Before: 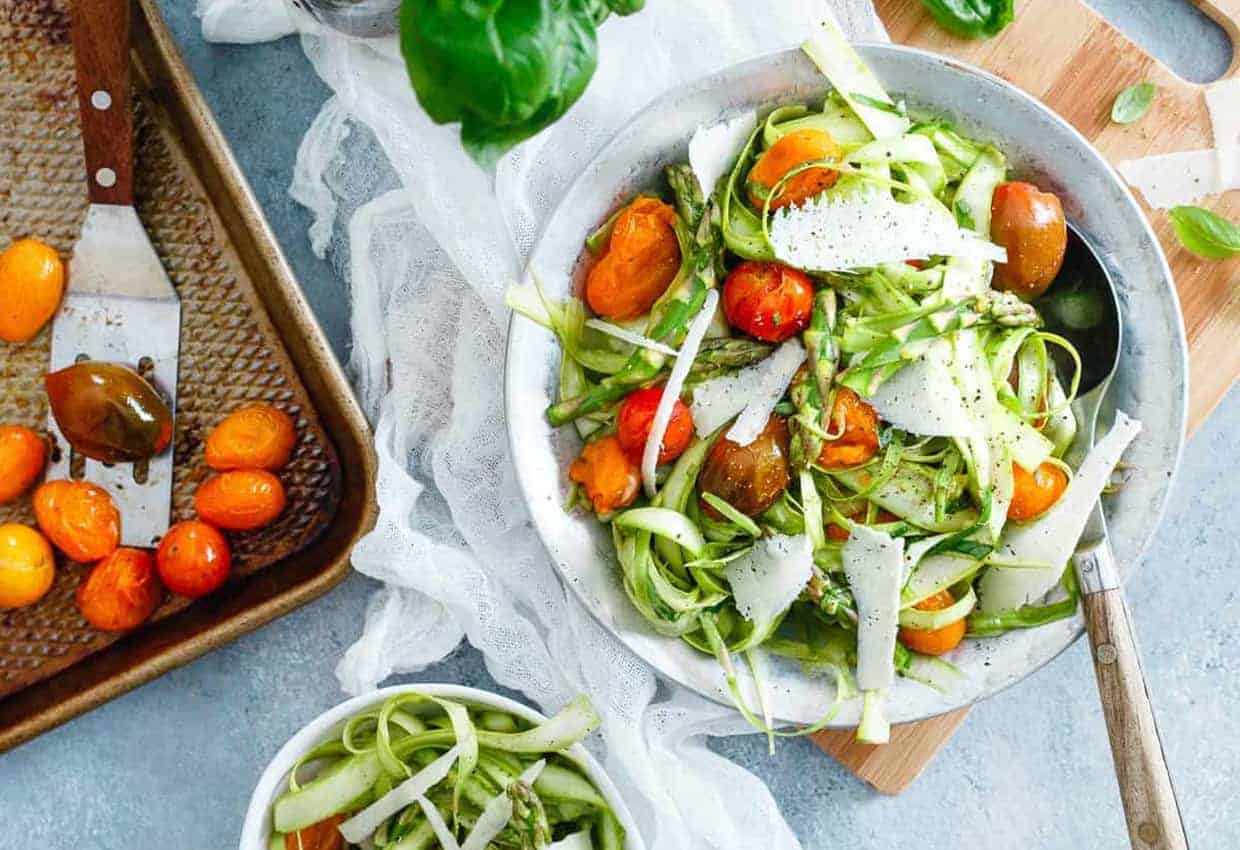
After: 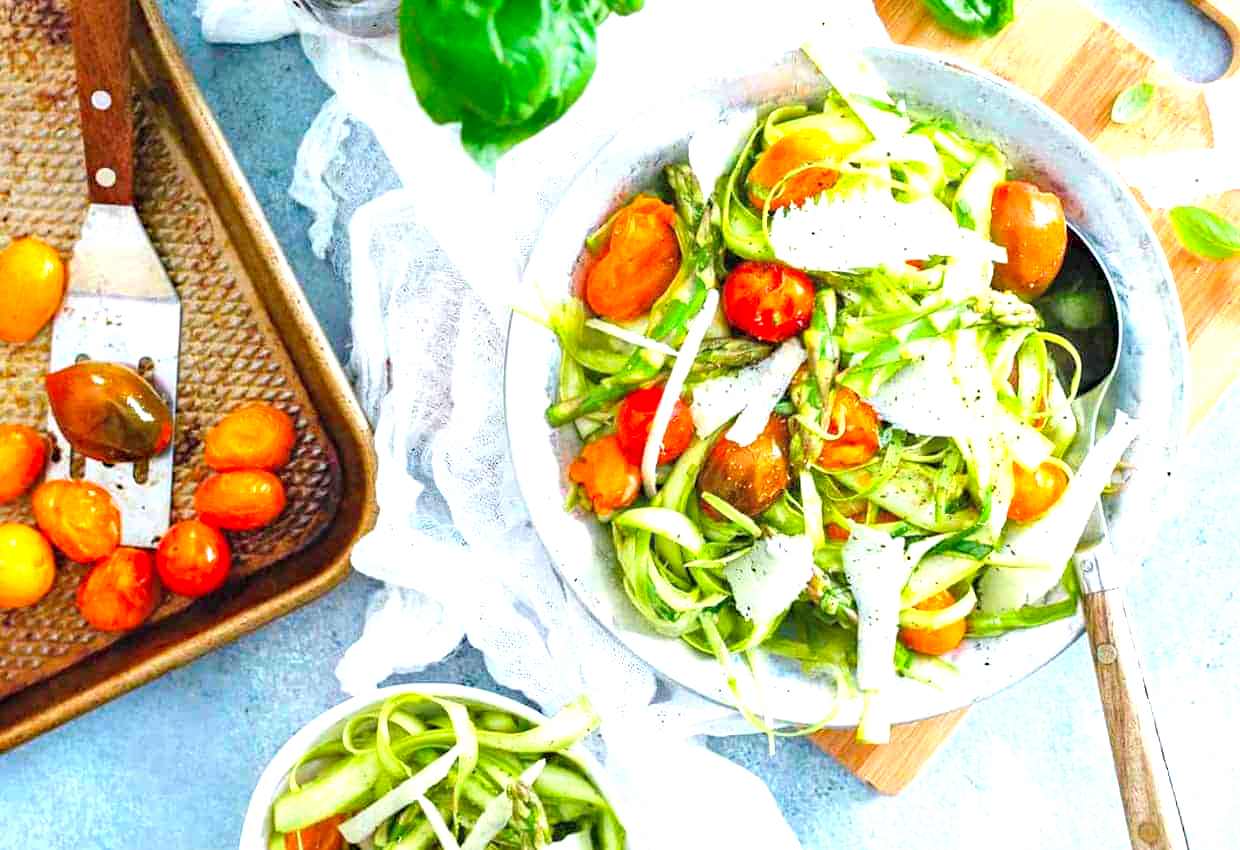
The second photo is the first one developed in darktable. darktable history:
contrast brightness saturation: brightness 0.095, saturation 0.19
haze removal: strength 0.293, distance 0.244, adaptive false
exposure: exposure 0.951 EV, compensate exposure bias true, compensate highlight preservation false
